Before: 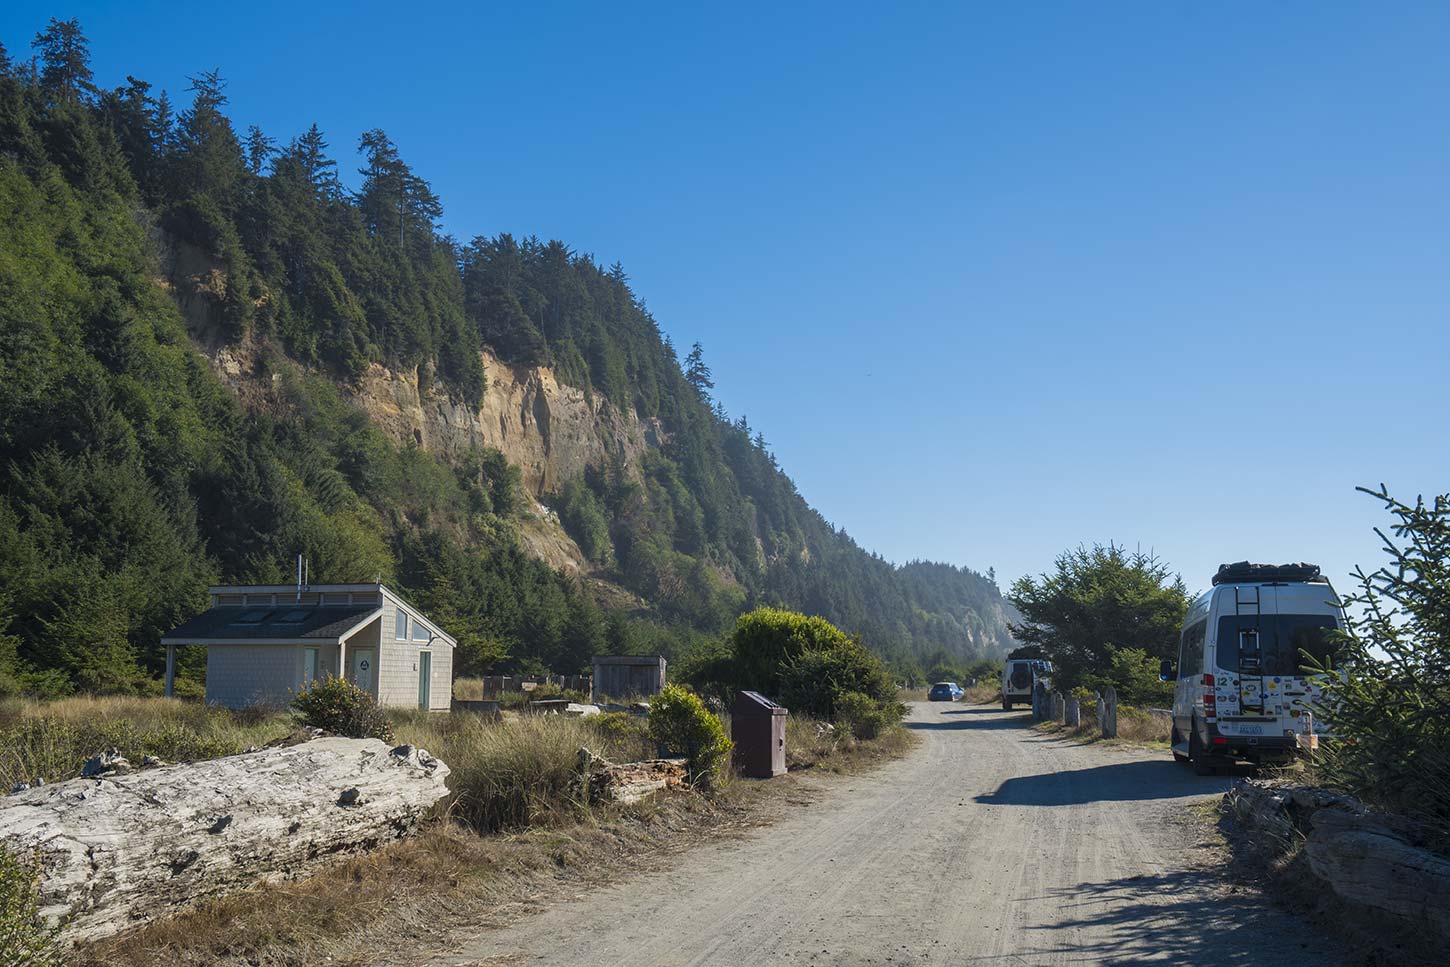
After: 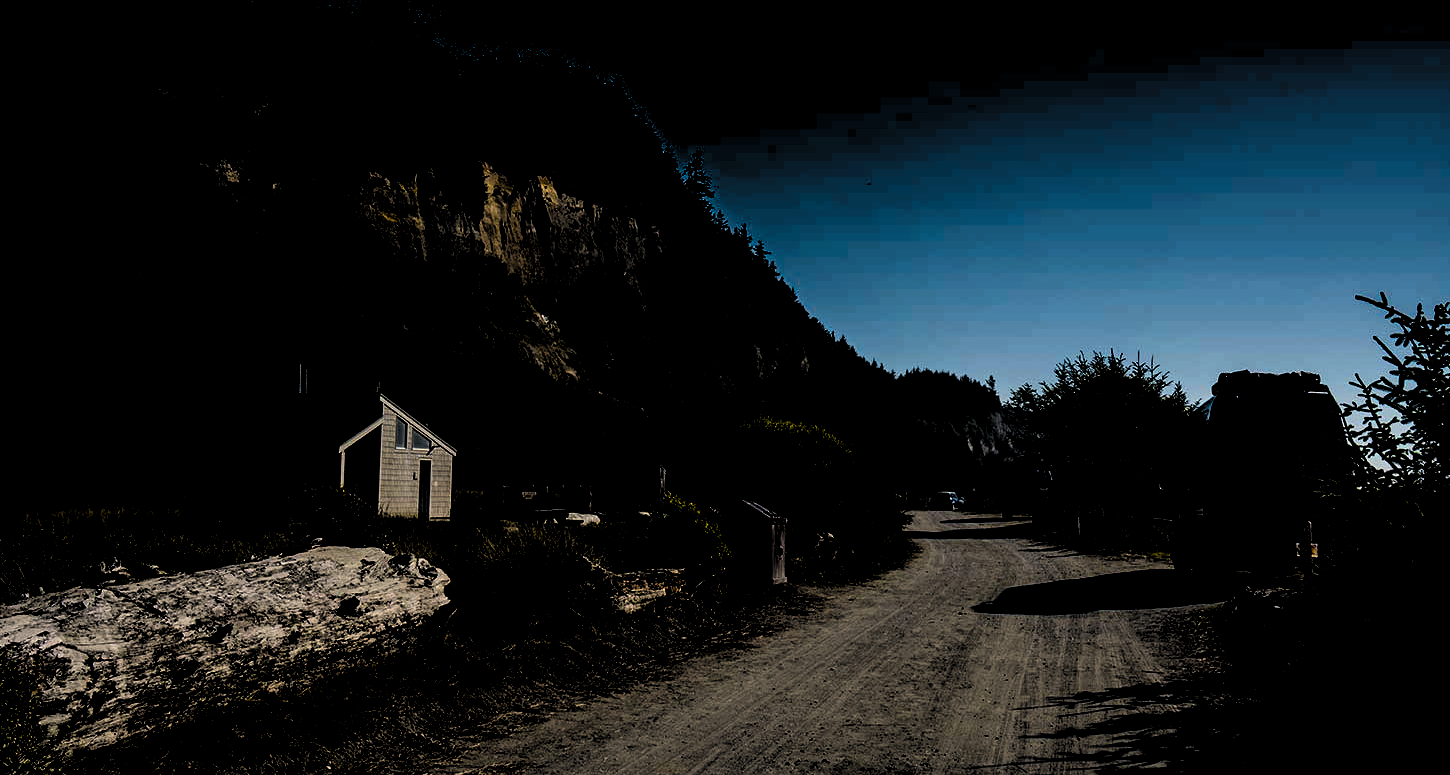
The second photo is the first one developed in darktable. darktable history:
levels: levels [0.514, 0.759, 1]
crop and rotate: top 19.785%
color balance rgb: power › hue 61.21°, highlights gain › chroma 3.038%, highlights gain › hue 60.1°, linear chroma grading › highlights 99.12%, linear chroma grading › global chroma 23.744%, perceptual saturation grading › global saturation 20%, perceptual saturation grading › highlights -25.453%, perceptual saturation grading › shadows 49.291%, global vibrance 6.92%, saturation formula JzAzBz (2021)
